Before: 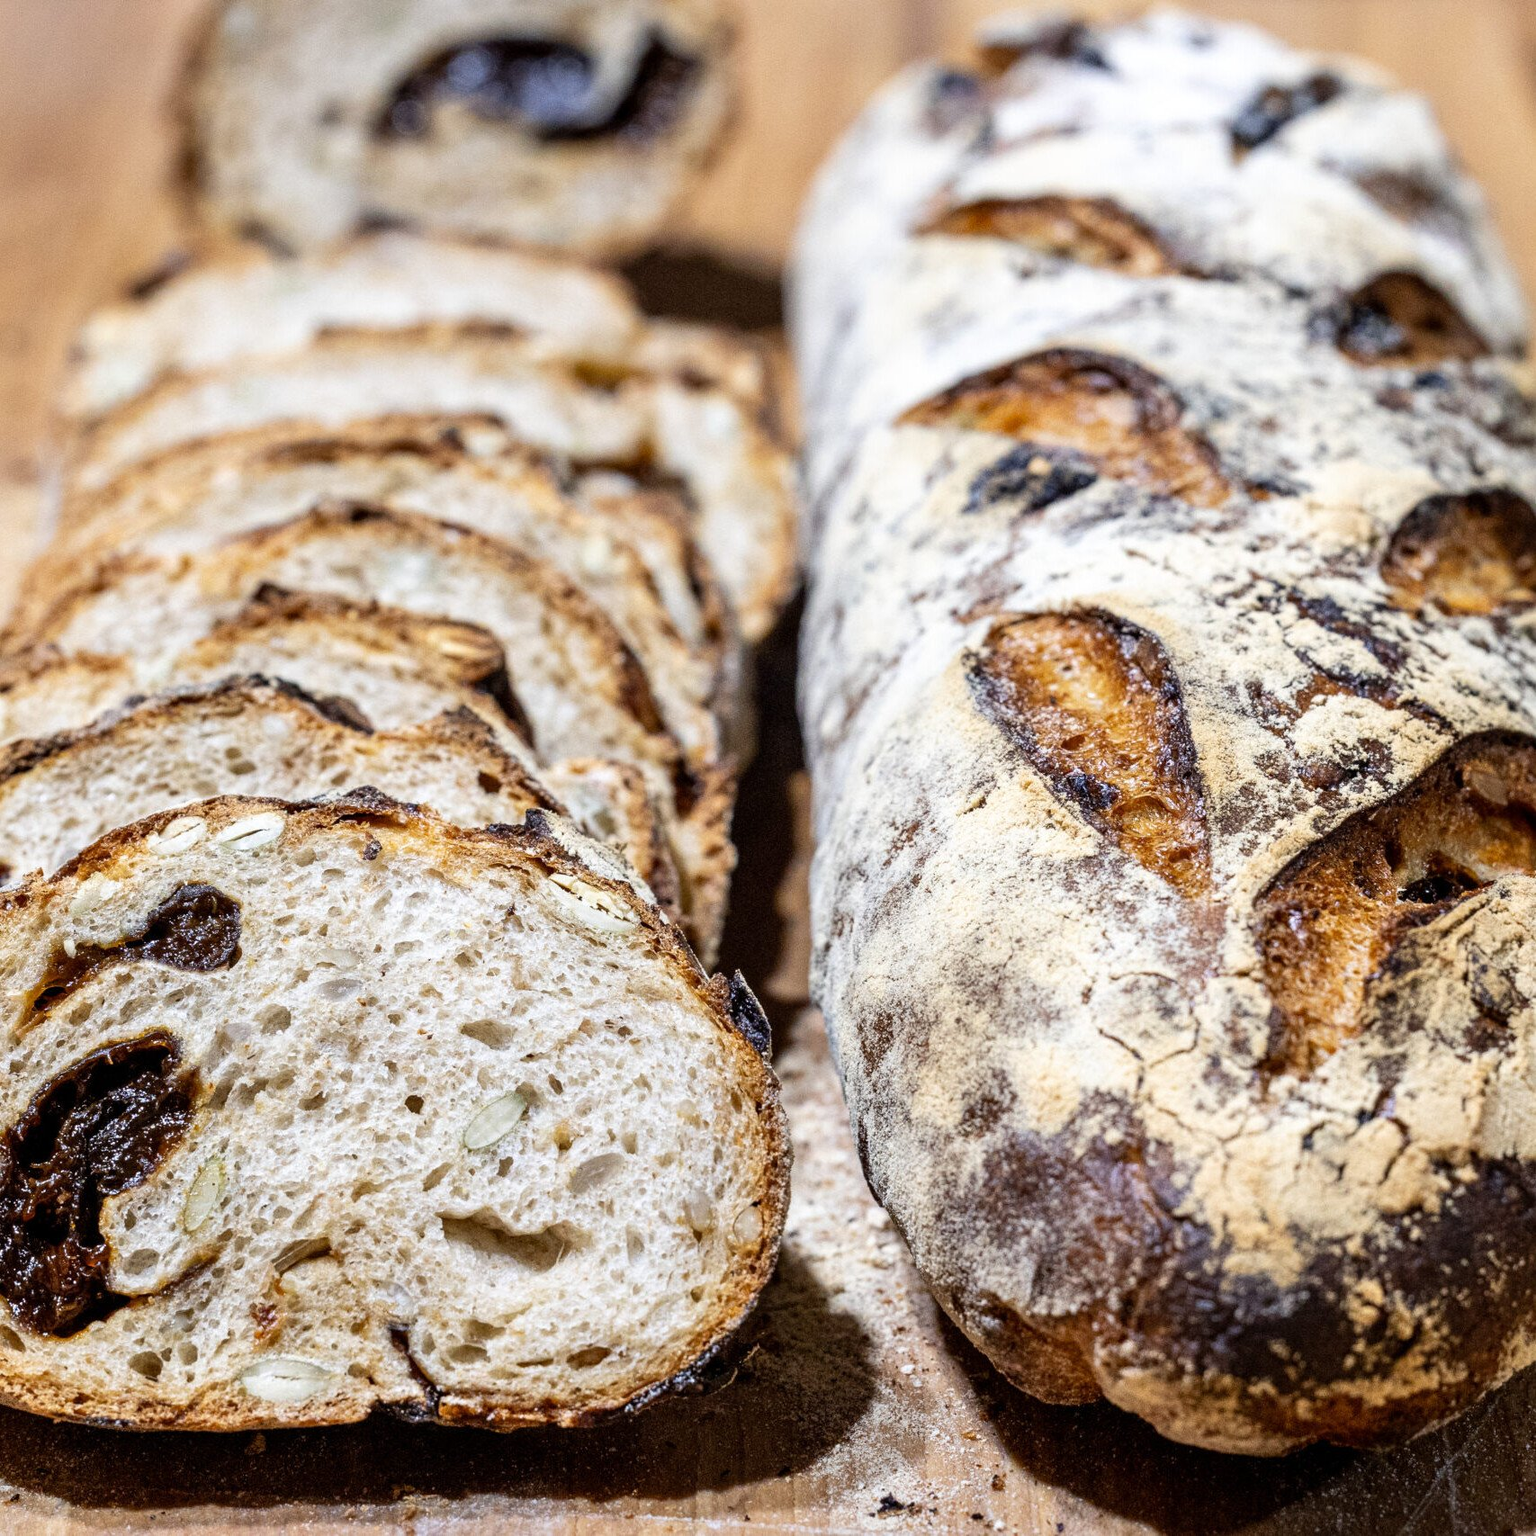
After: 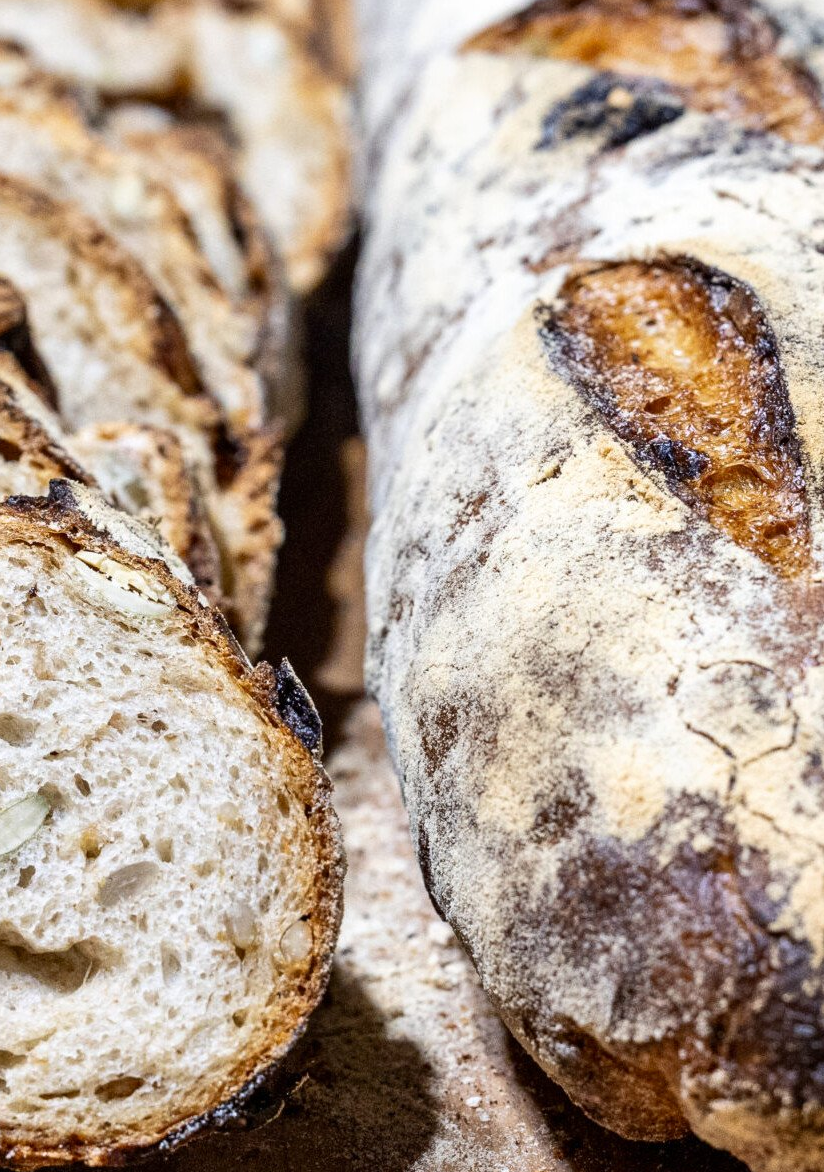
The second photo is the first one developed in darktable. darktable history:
crop: left 31.379%, top 24.658%, right 20.326%, bottom 6.628%
white balance: emerald 1
contrast brightness saturation: contrast 0.07
